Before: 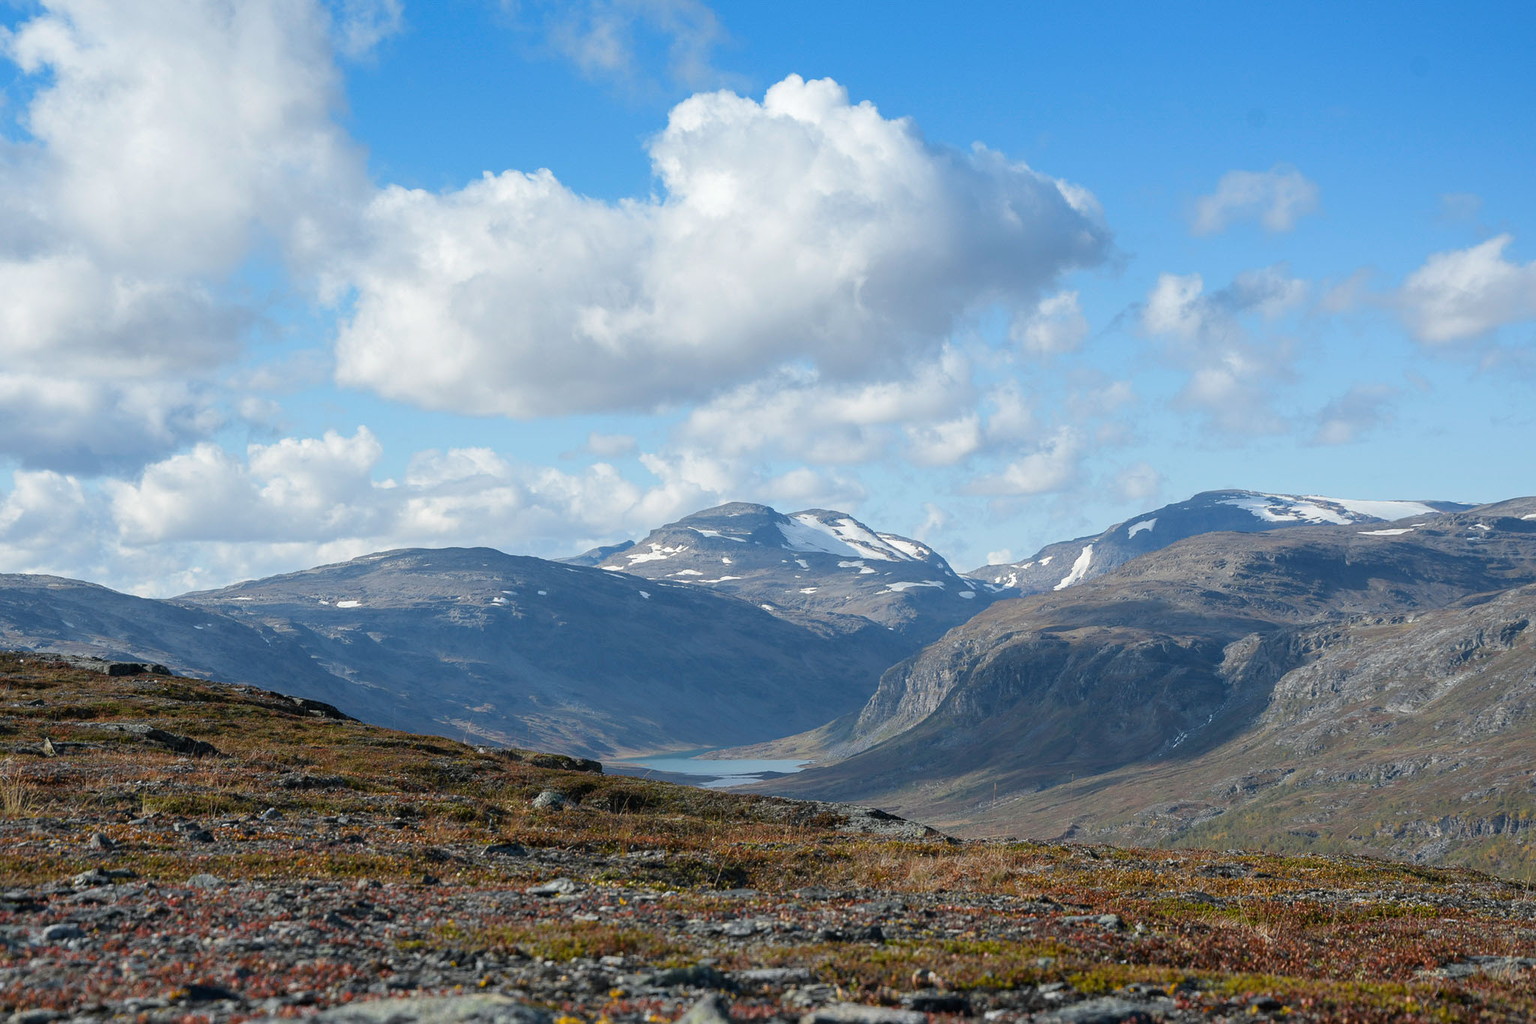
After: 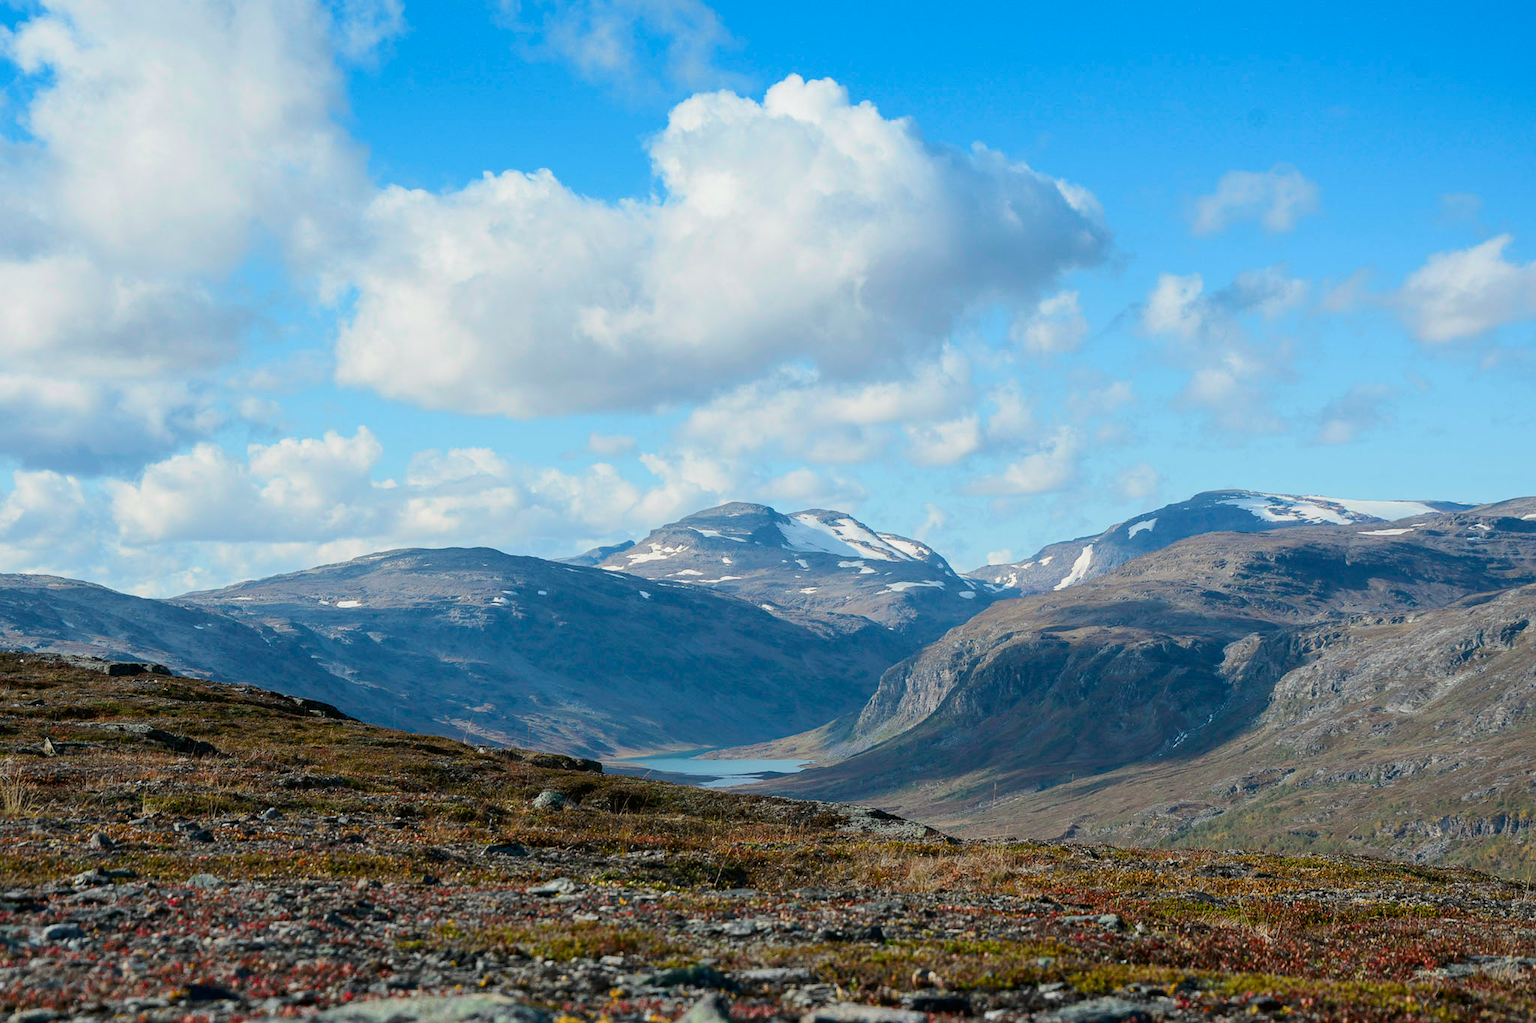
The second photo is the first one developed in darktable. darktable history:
tone curve: curves: ch0 [(0, 0) (0.068, 0.031) (0.175, 0.132) (0.337, 0.304) (0.498, 0.511) (0.748, 0.762) (0.993, 0.954)]; ch1 [(0, 0) (0.294, 0.184) (0.359, 0.34) (0.362, 0.35) (0.43, 0.41) (0.476, 0.457) (0.499, 0.5) (0.529, 0.523) (0.677, 0.762) (1, 1)]; ch2 [(0, 0) (0.431, 0.419) (0.495, 0.502) (0.524, 0.534) (0.557, 0.56) (0.634, 0.654) (0.728, 0.722) (1, 1)], color space Lab, independent channels, preserve colors none
